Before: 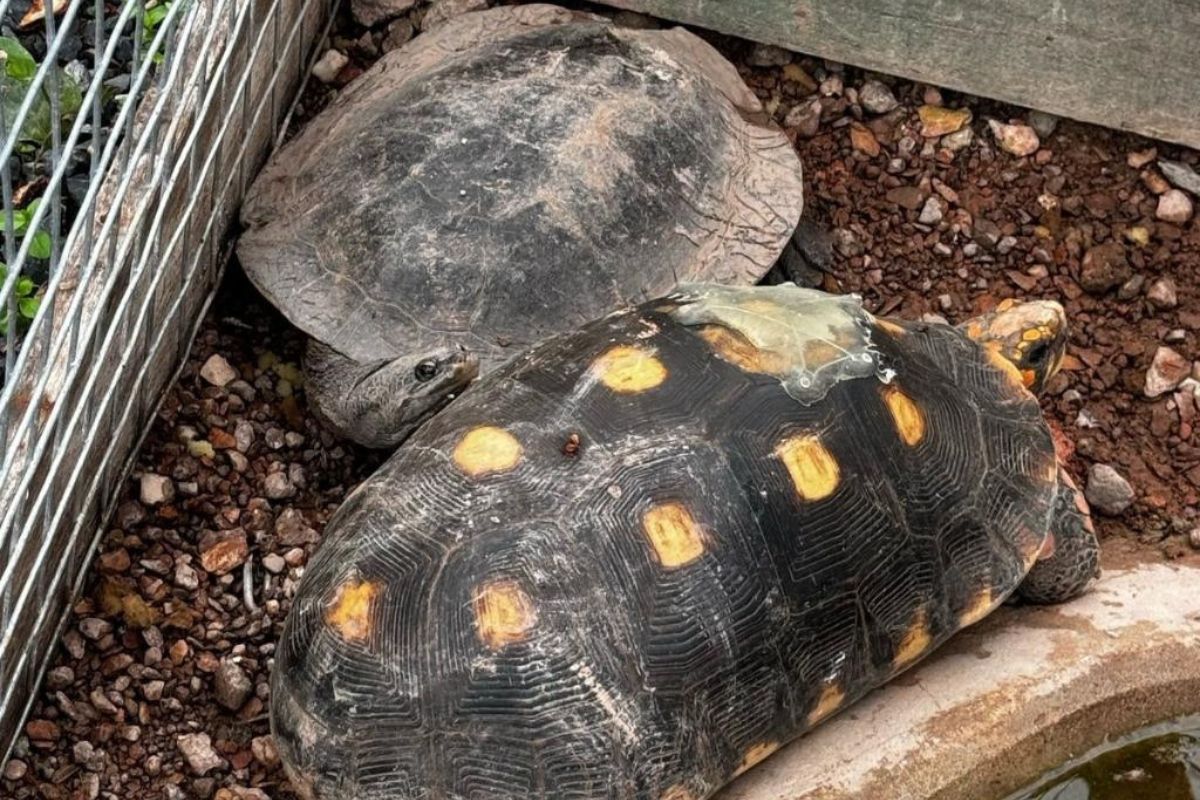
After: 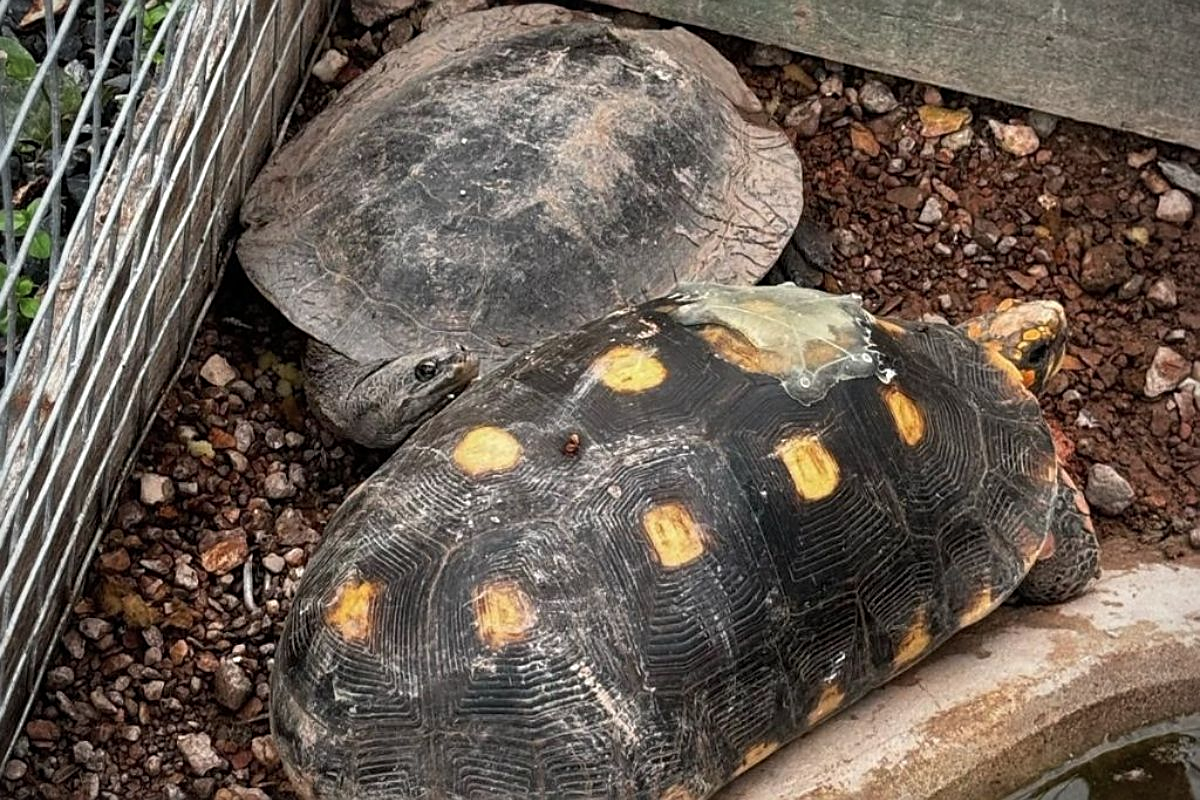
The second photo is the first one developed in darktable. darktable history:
vignetting: fall-off radius 60.92%
sharpen: on, module defaults
exposure: exposure -0.041 EV, compensate highlight preservation false
